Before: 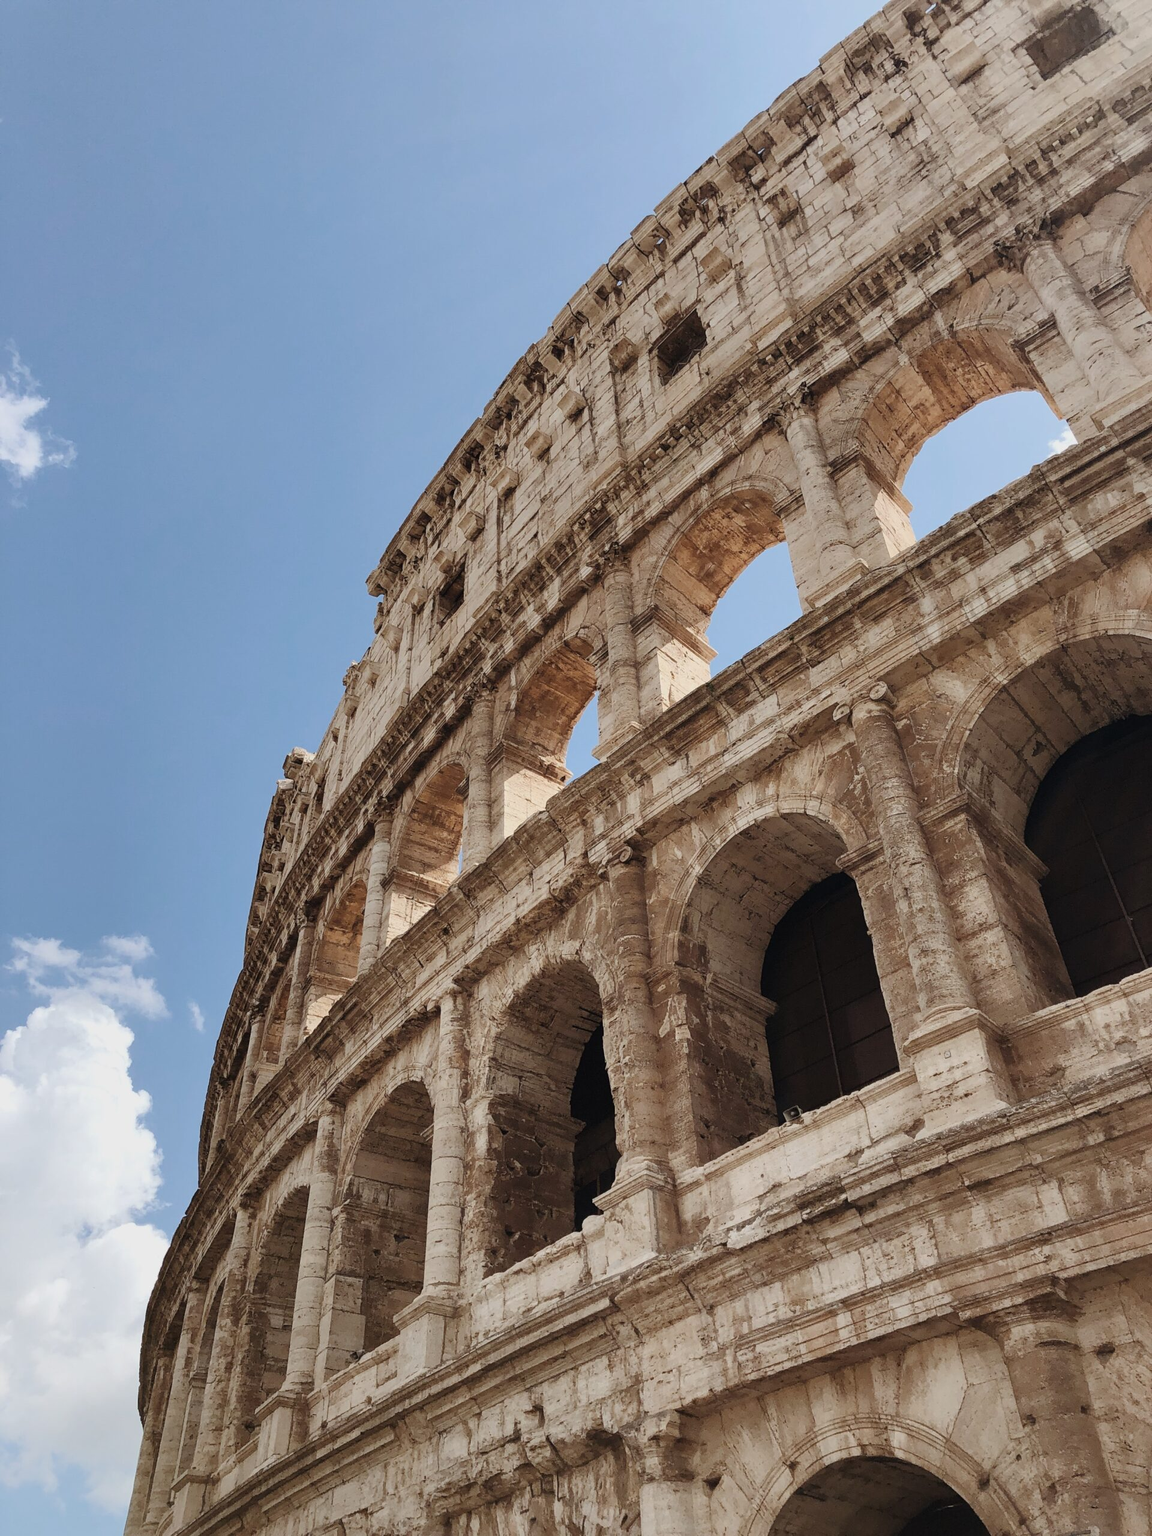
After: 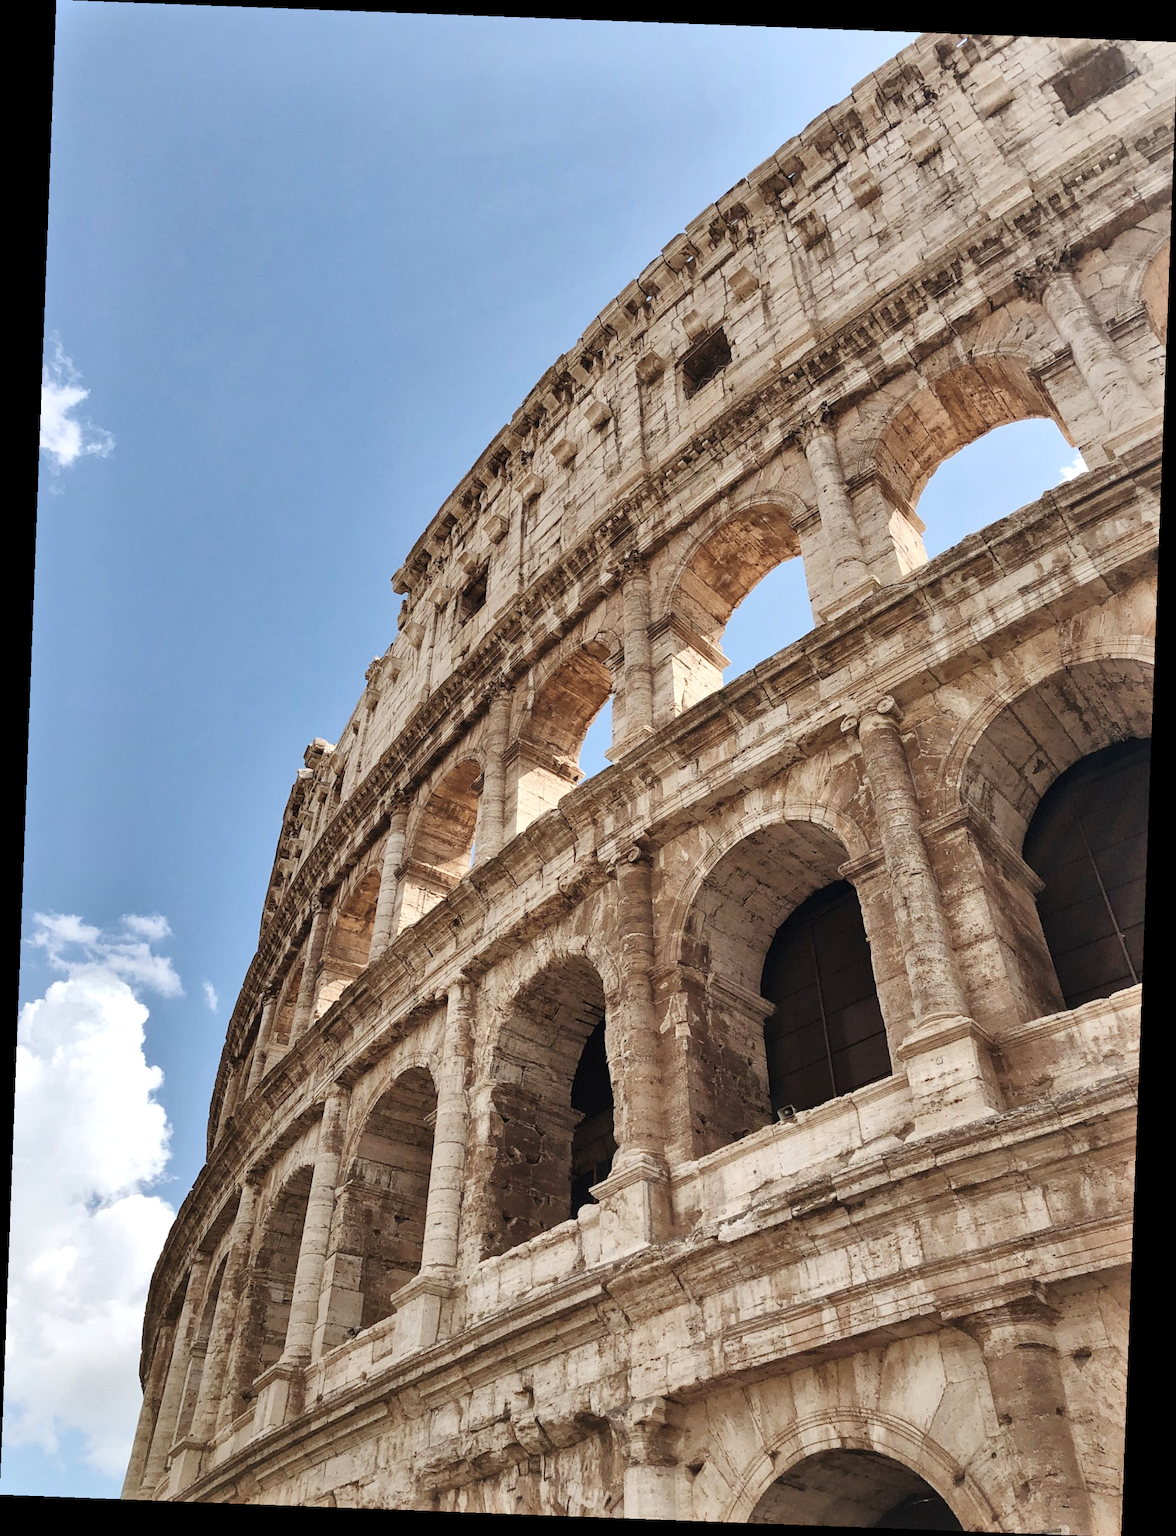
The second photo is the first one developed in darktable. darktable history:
rotate and perspective: rotation 2.17°, automatic cropping off
shadows and highlights: low approximation 0.01, soften with gaussian
exposure: exposure 0.367 EV, compensate highlight preservation false
local contrast: mode bilateral grid, contrast 20, coarseness 50, detail 120%, midtone range 0.2
